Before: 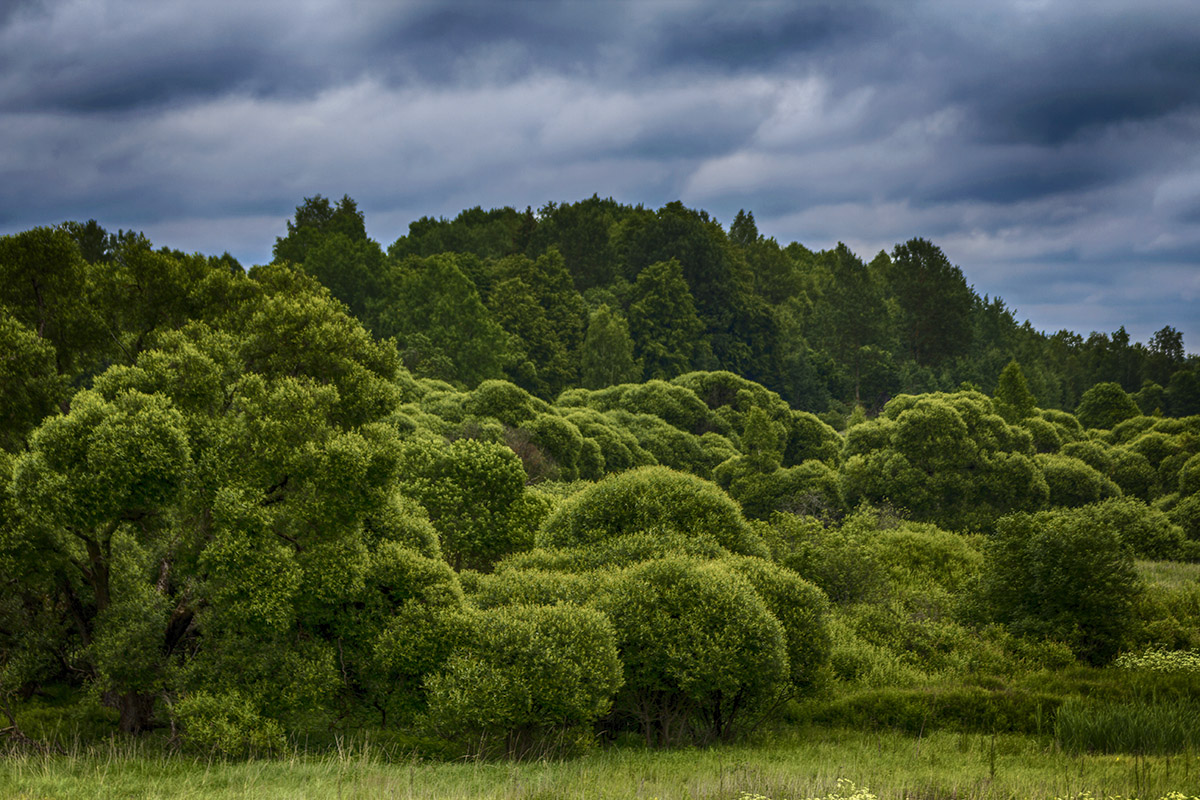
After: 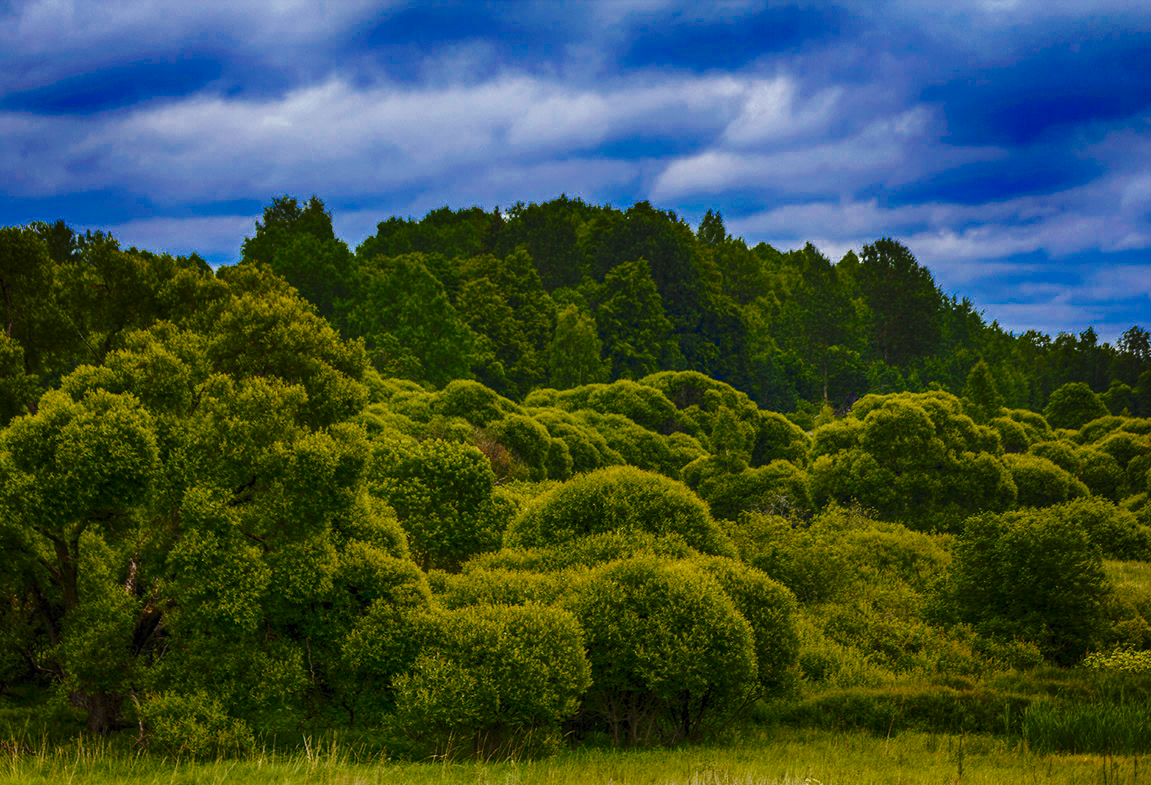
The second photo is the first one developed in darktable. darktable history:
color zones: curves: ch0 [(0, 0.553) (0.123, 0.58) (0.23, 0.419) (0.468, 0.155) (0.605, 0.132) (0.723, 0.063) (0.833, 0.172) (0.921, 0.468)]; ch1 [(0.025, 0.645) (0.229, 0.584) (0.326, 0.551) (0.537, 0.446) (0.599, 0.911) (0.708, 1) (0.805, 0.944)]; ch2 [(0.086, 0.468) (0.254, 0.464) (0.638, 0.564) (0.702, 0.592) (0.768, 0.564)]
contrast brightness saturation: saturation 0.13
crop and rotate: left 2.719%, right 1.338%, bottom 1.771%
base curve: curves: ch0 [(0, 0) (0.028, 0.03) (0.121, 0.232) (0.46, 0.748) (0.859, 0.968) (1, 1)], preserve colors none
